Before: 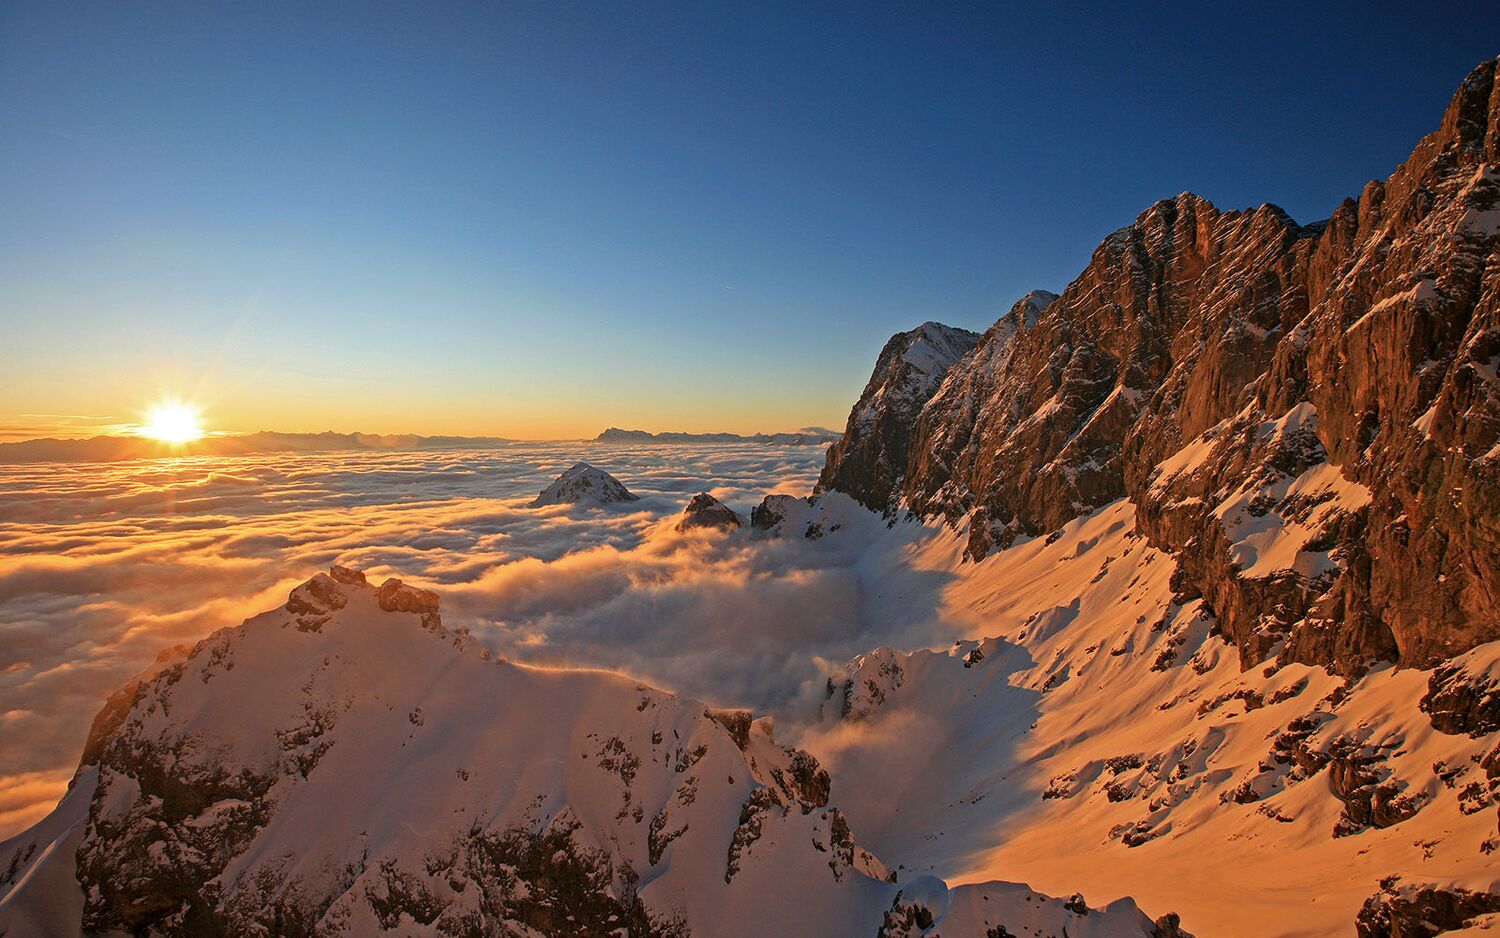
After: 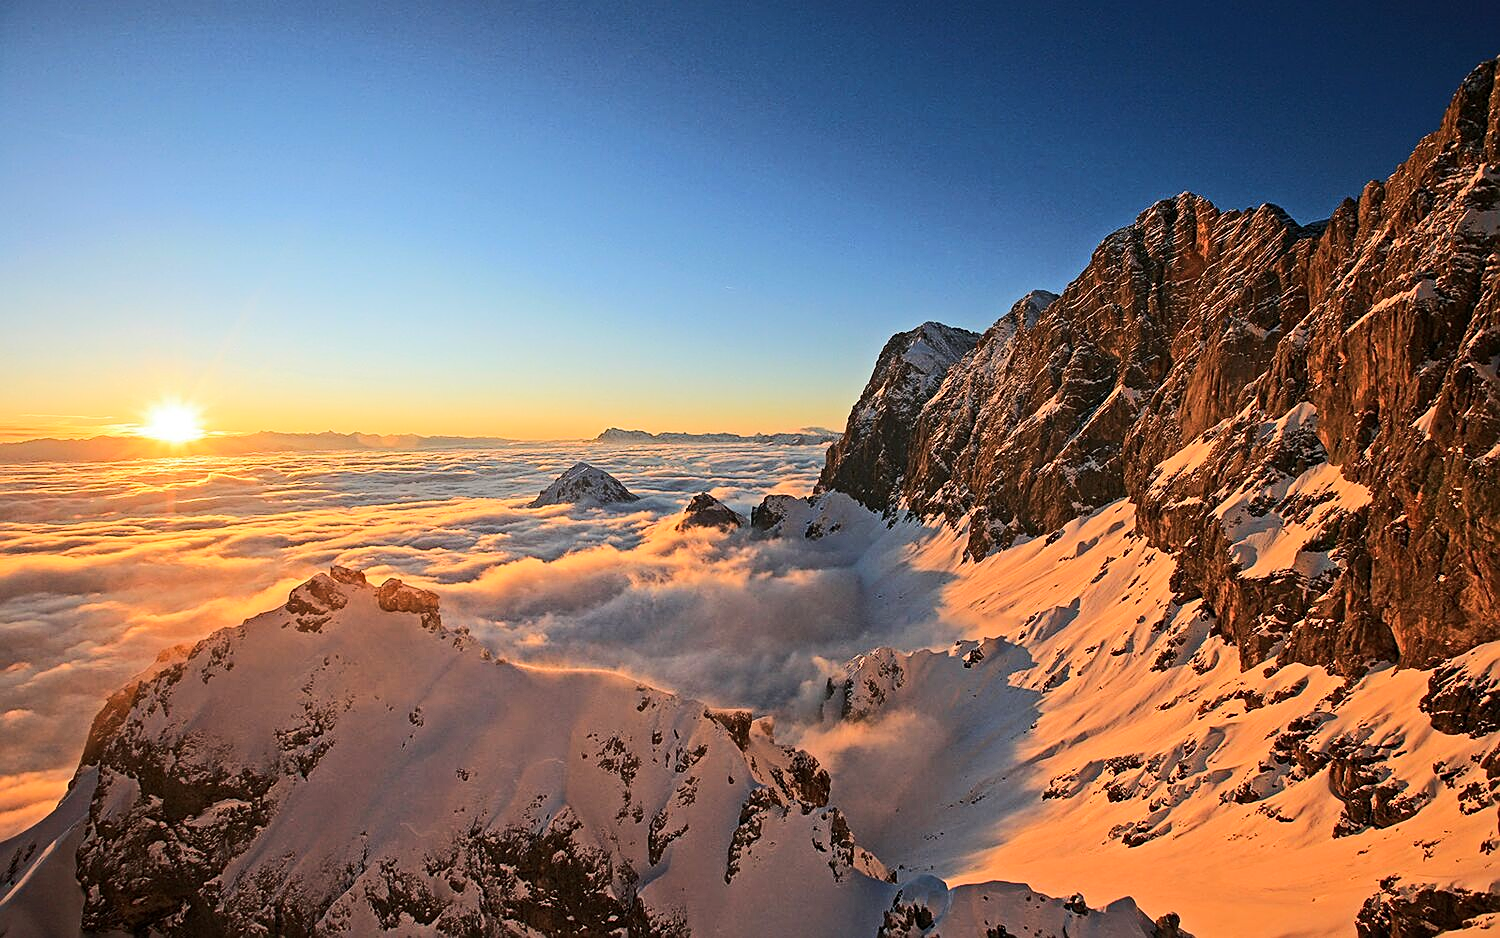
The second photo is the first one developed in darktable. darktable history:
sharpen: on, module defaults
rgb curve: curves: ch0 [(0, 0) (0.284, 0.292) (0.505, 0.644) (1, 1)]; ch1 [(0, 0) (0.284, 0.292) (0.505, 0.644) (1, 1)]; ch2 [(0, 0) (0.284, 0.292) (0.505, 0.644) (1, 1)], compensate middle gray true
